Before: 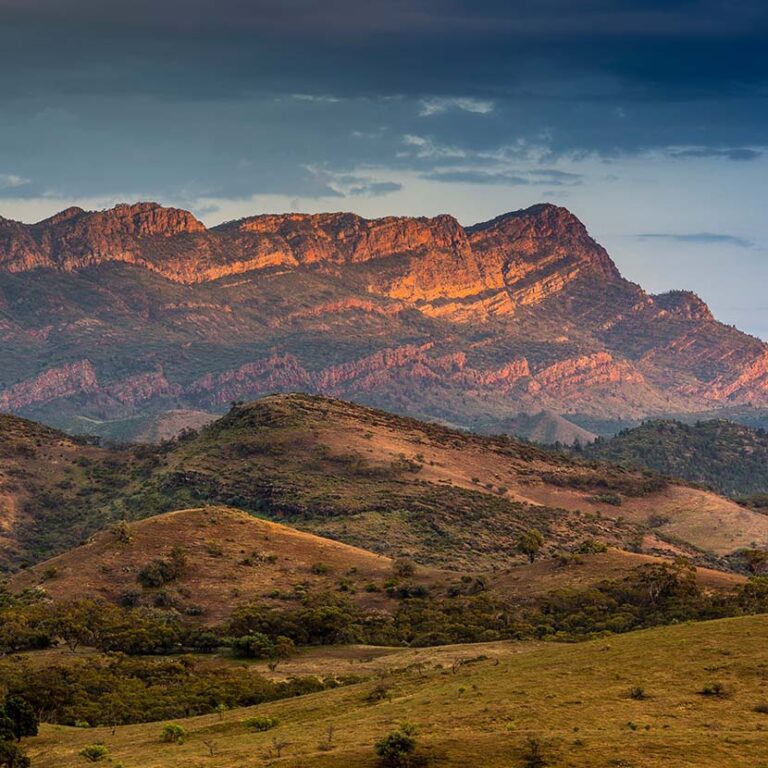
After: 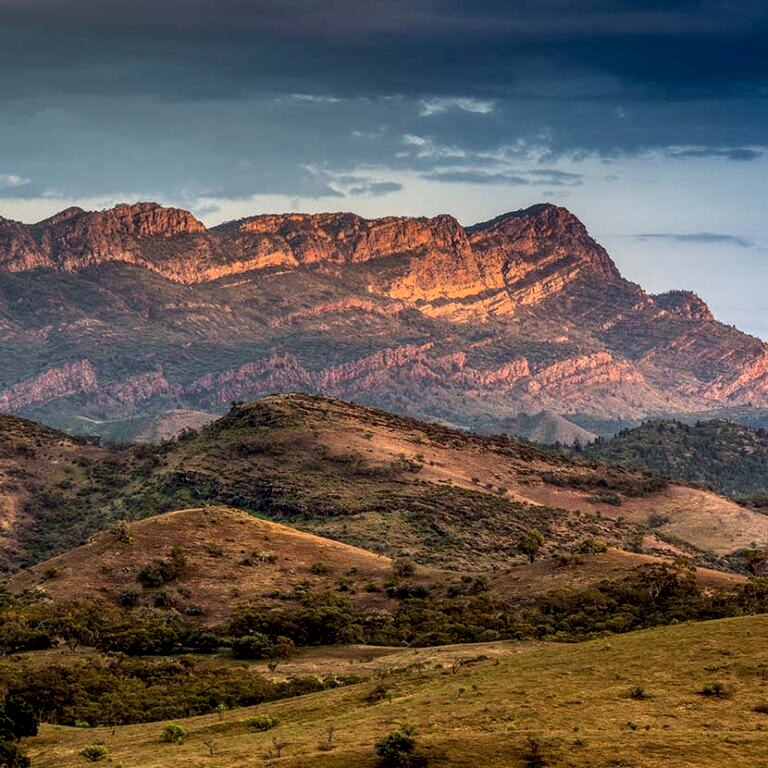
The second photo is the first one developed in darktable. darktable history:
local contrast: highlights 28%, detail 150%
